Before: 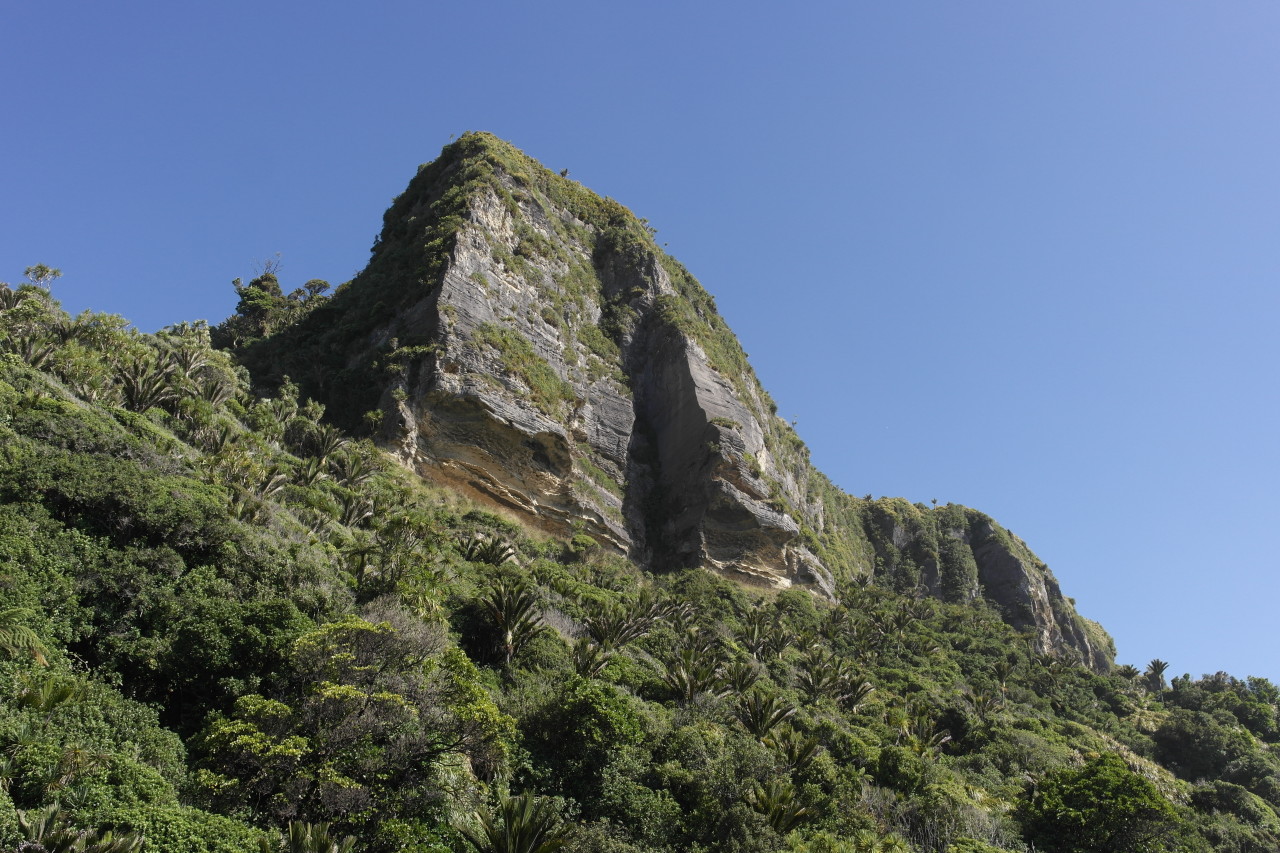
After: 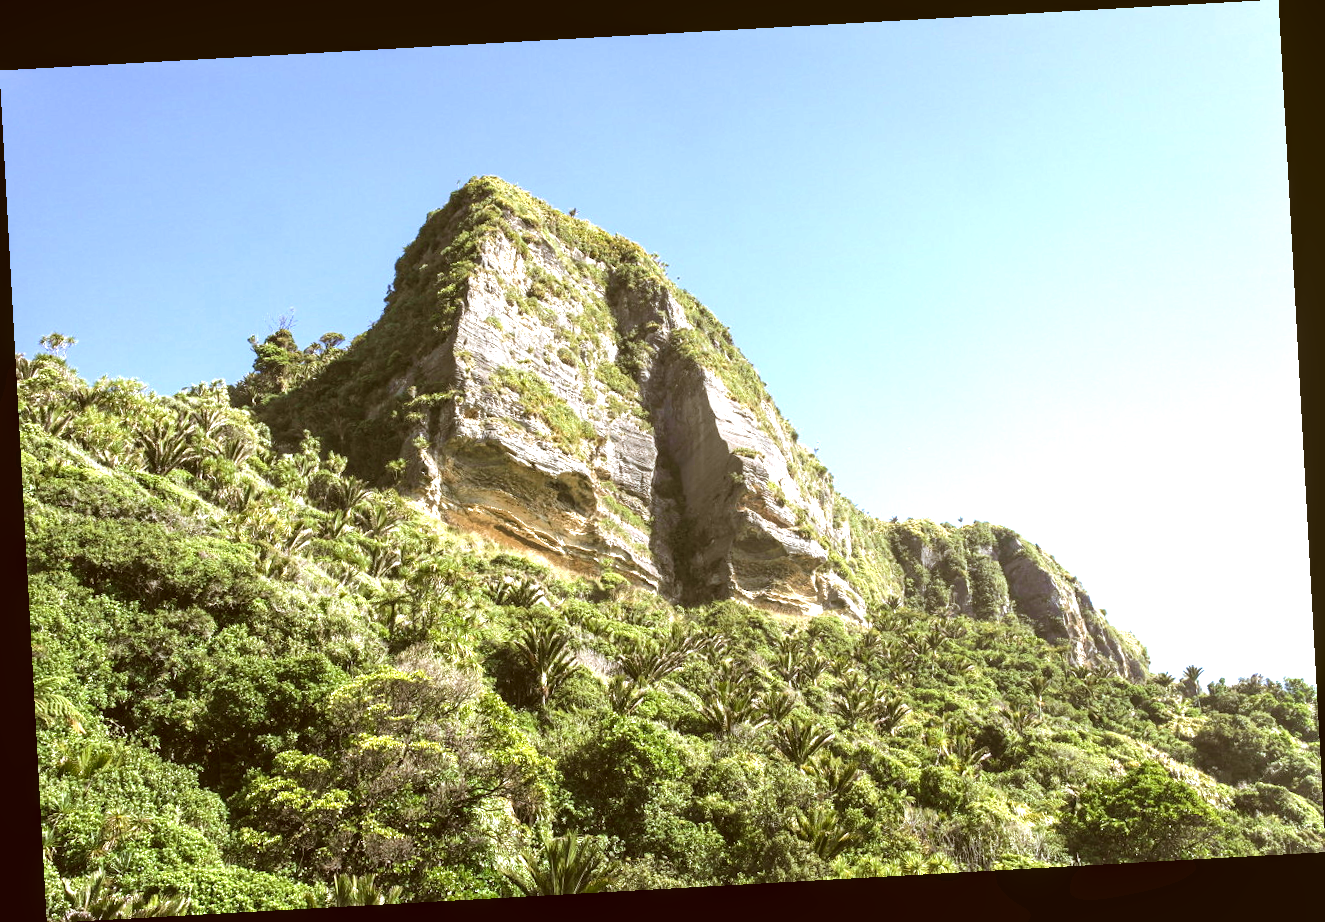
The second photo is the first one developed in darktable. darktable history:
rotate and perspective: rotation -3.18°, automatic cropping off
exposure: black level correction 0, exposure 1.75 EV, compensate exposure bias true, compensate highlight preservation false
color correction: highlights a* -0.482, highlights b* 0.161, shadows a* 4.66, shadows b* 20.72
velvia: on, module defaults
local contrast: on, module defaults
